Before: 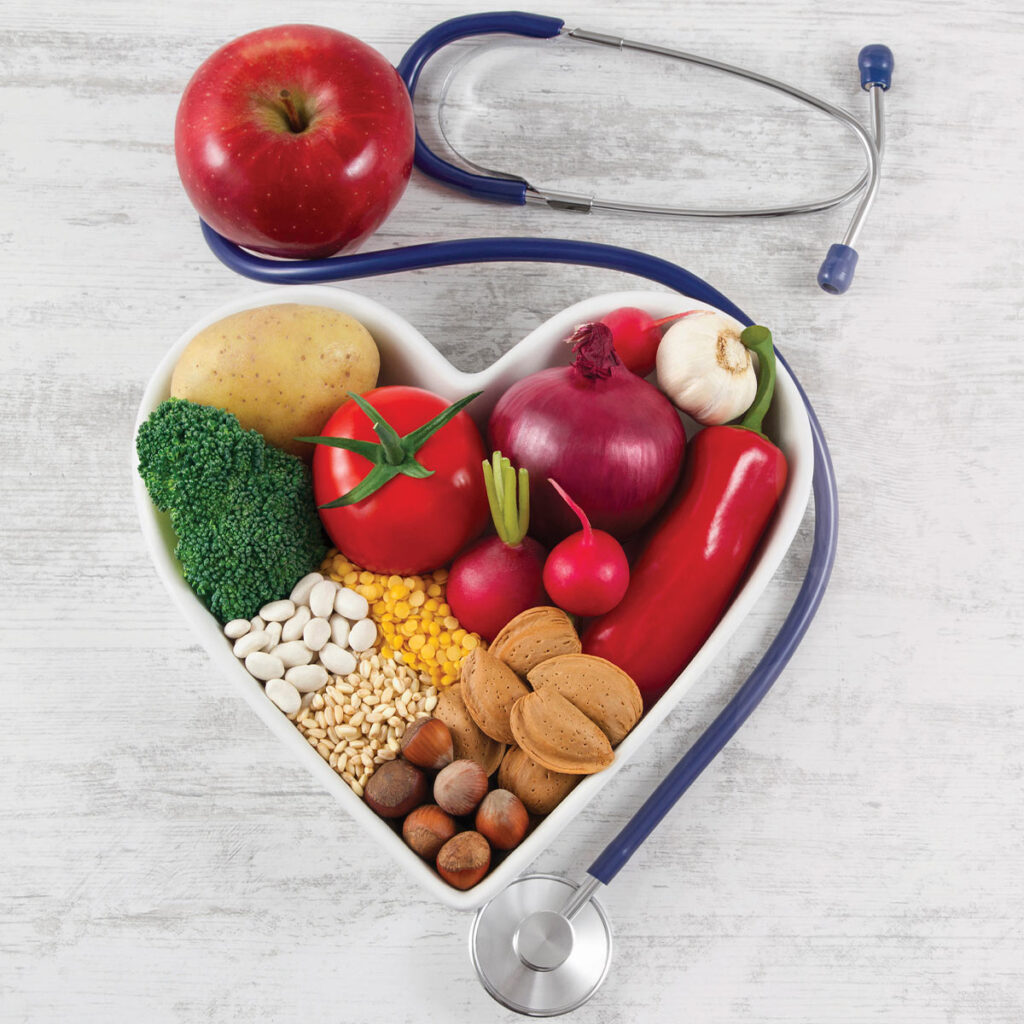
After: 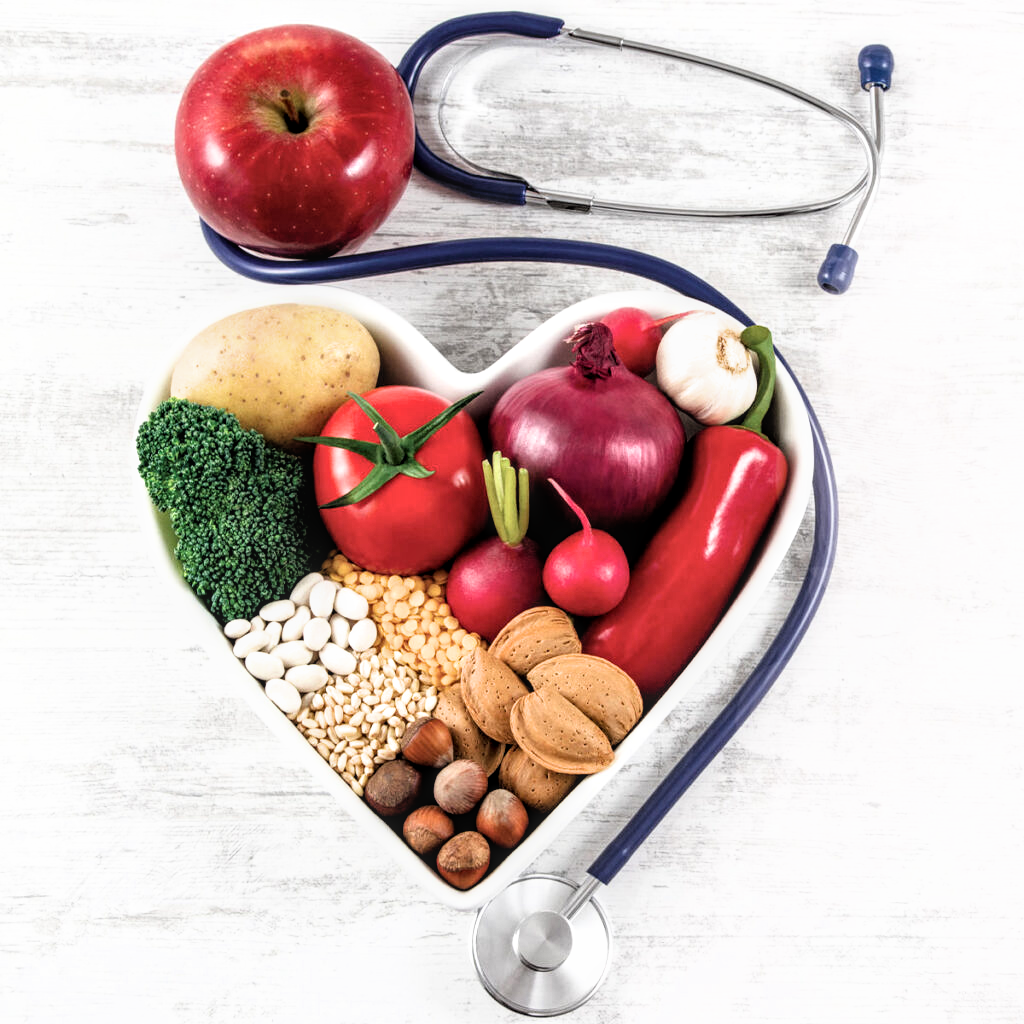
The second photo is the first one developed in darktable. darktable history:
local contrast: on, module defaults
filmic rgb: black relative exposure -3.57 EV, white relative exposure 2.29 EV, hardness 3.41
exposure: exposure 0.161 EV
